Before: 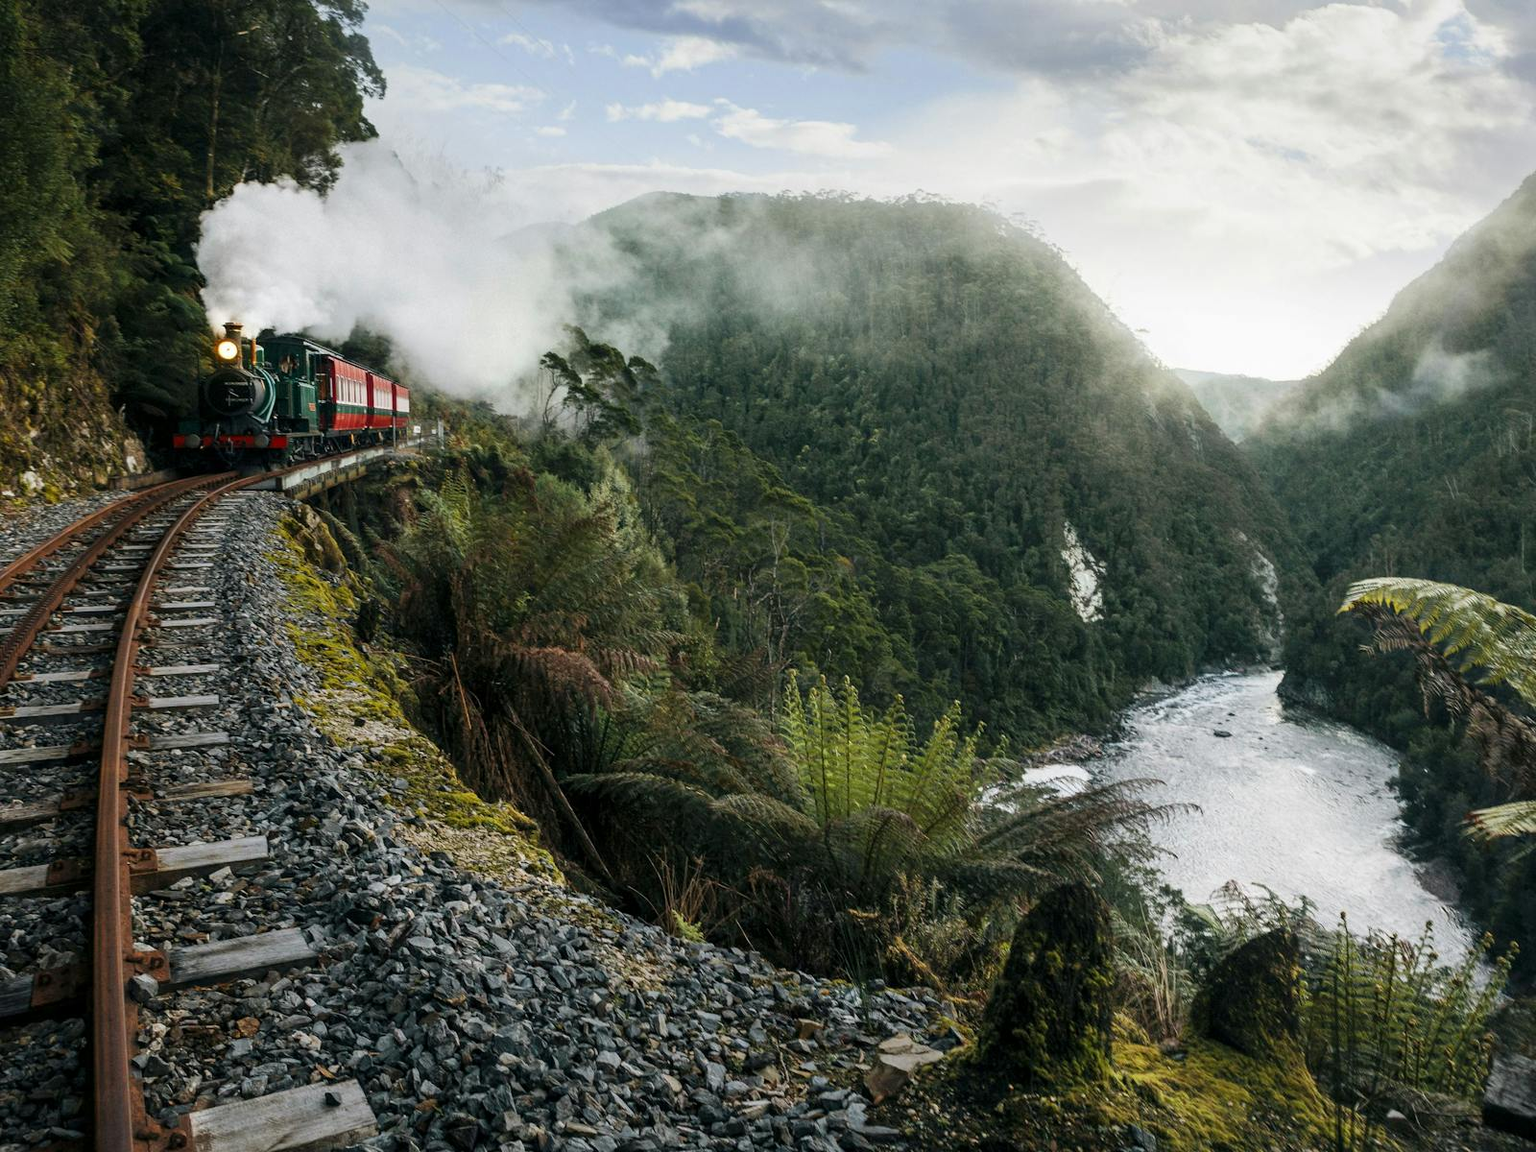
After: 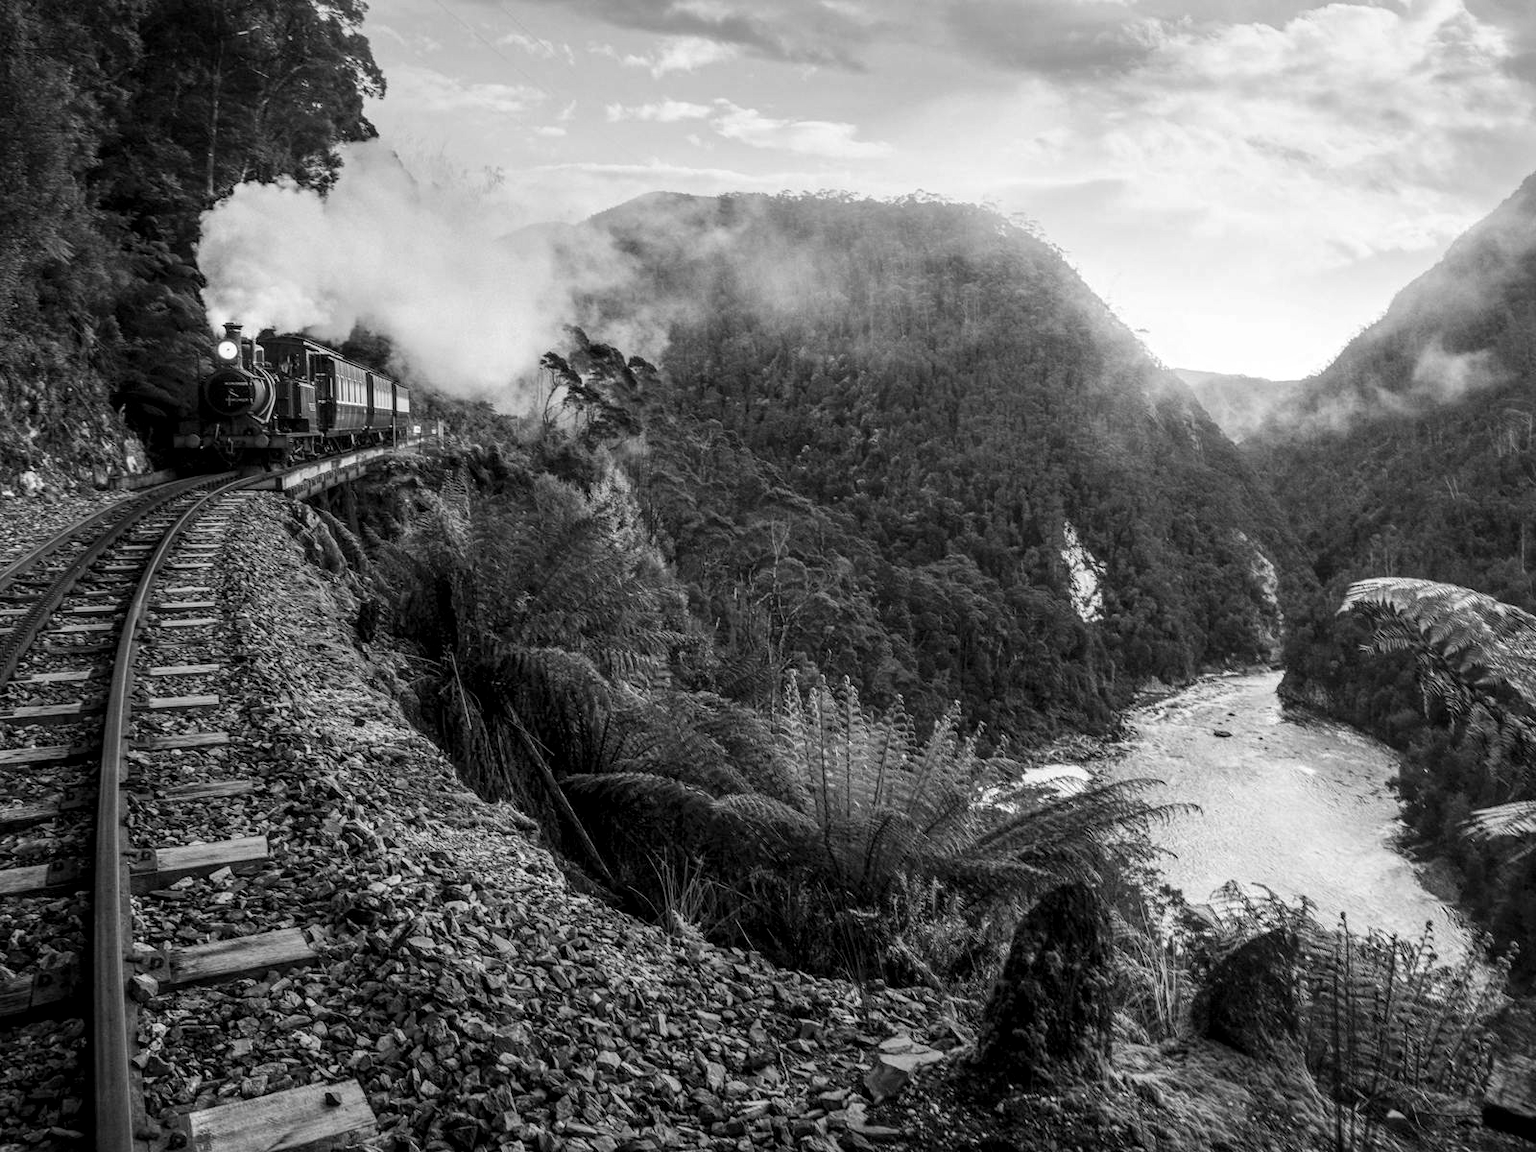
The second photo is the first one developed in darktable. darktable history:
monochrome: a 2.21, b -1.33, size 2.2
local contrast: detail 130%
